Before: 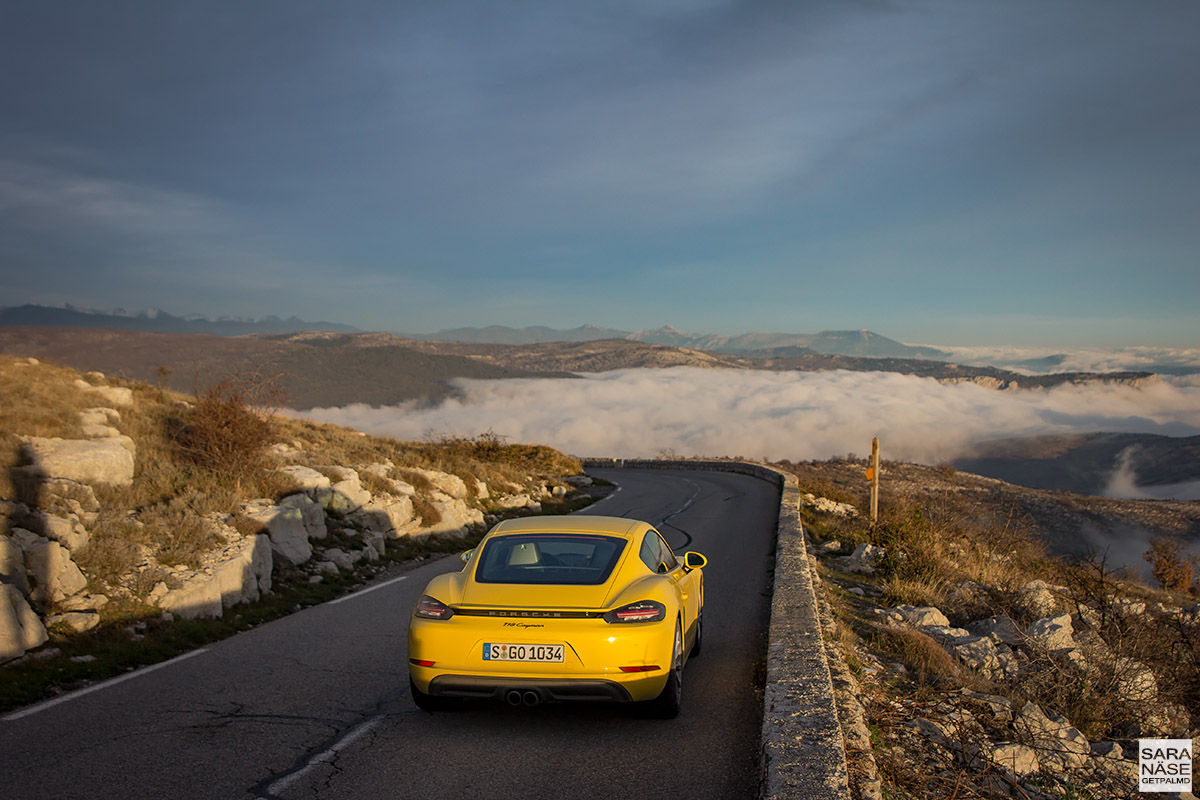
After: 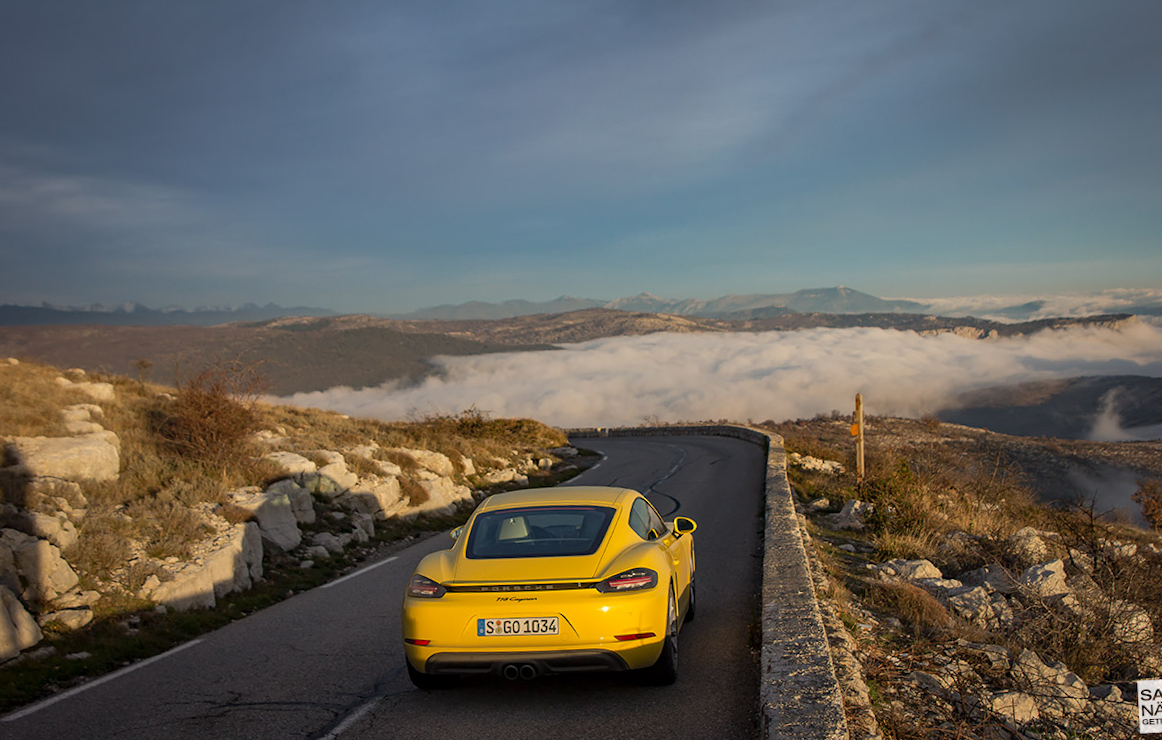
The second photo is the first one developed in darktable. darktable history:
rotate and perspective: rotation -3°, crop left 0.031, crop right 0.968, crop top 0.07, crop bottom 0.93
